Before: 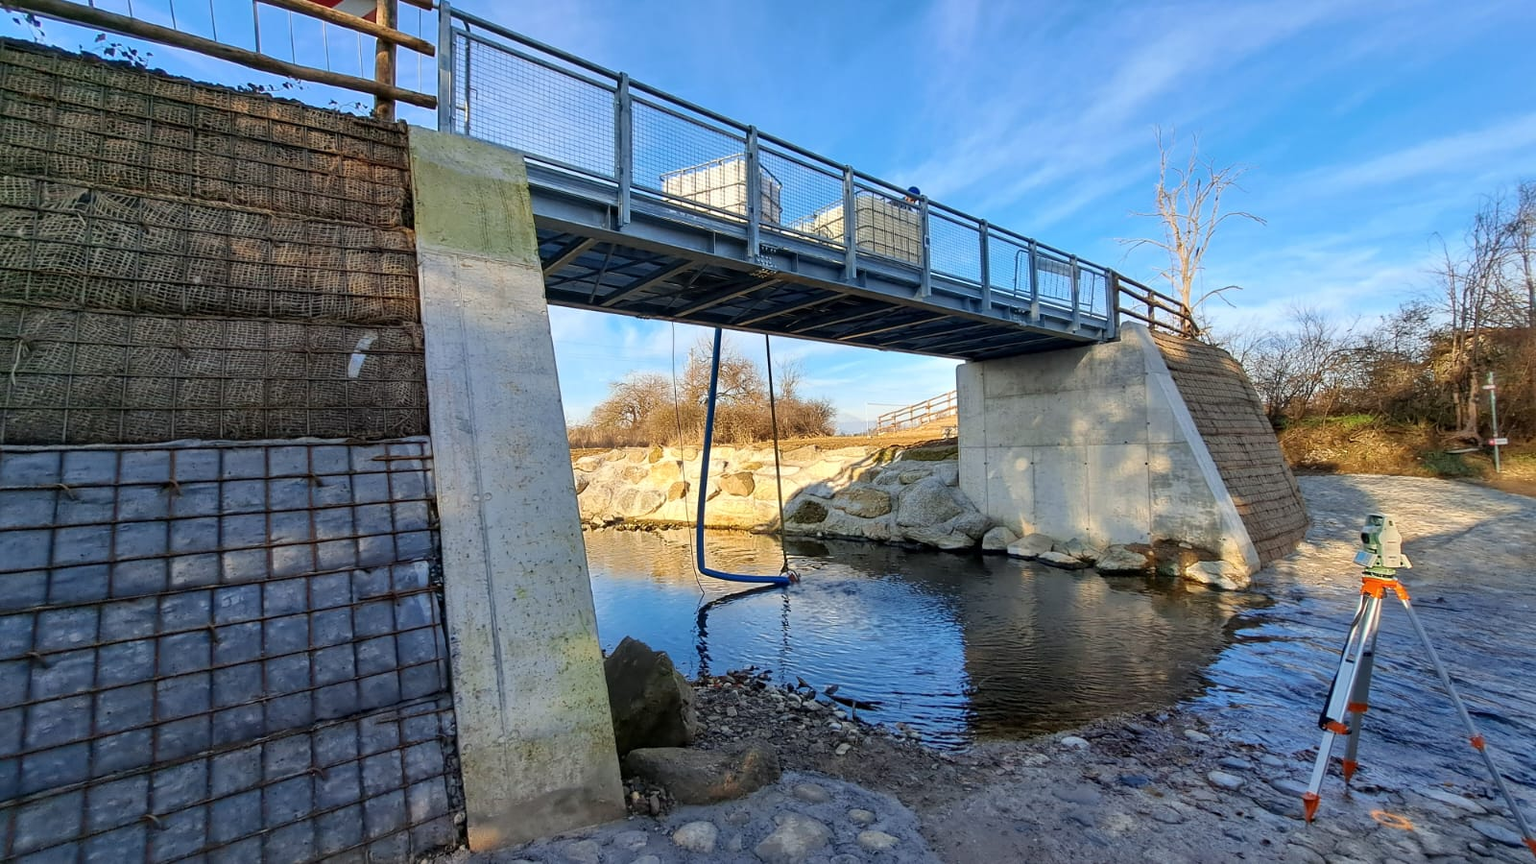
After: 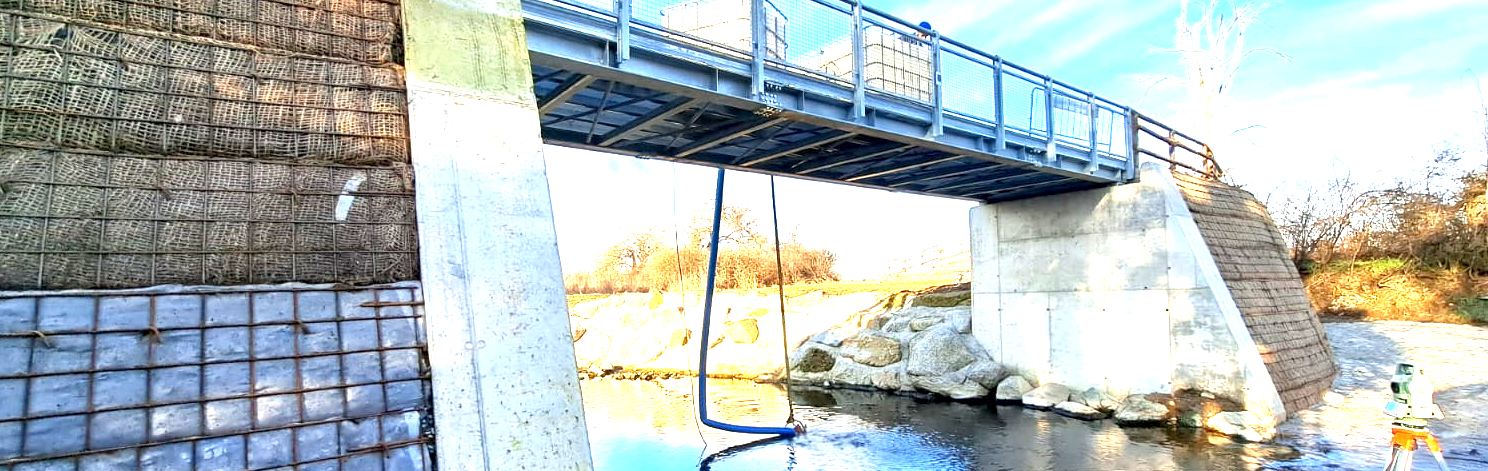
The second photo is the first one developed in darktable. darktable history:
crop: left 1.744%, top 19.225%, right 5.069%, bottom 28.357%
exposure: black level correction 0.001, exposure 1.84 EV, compensate highlight preservation false
